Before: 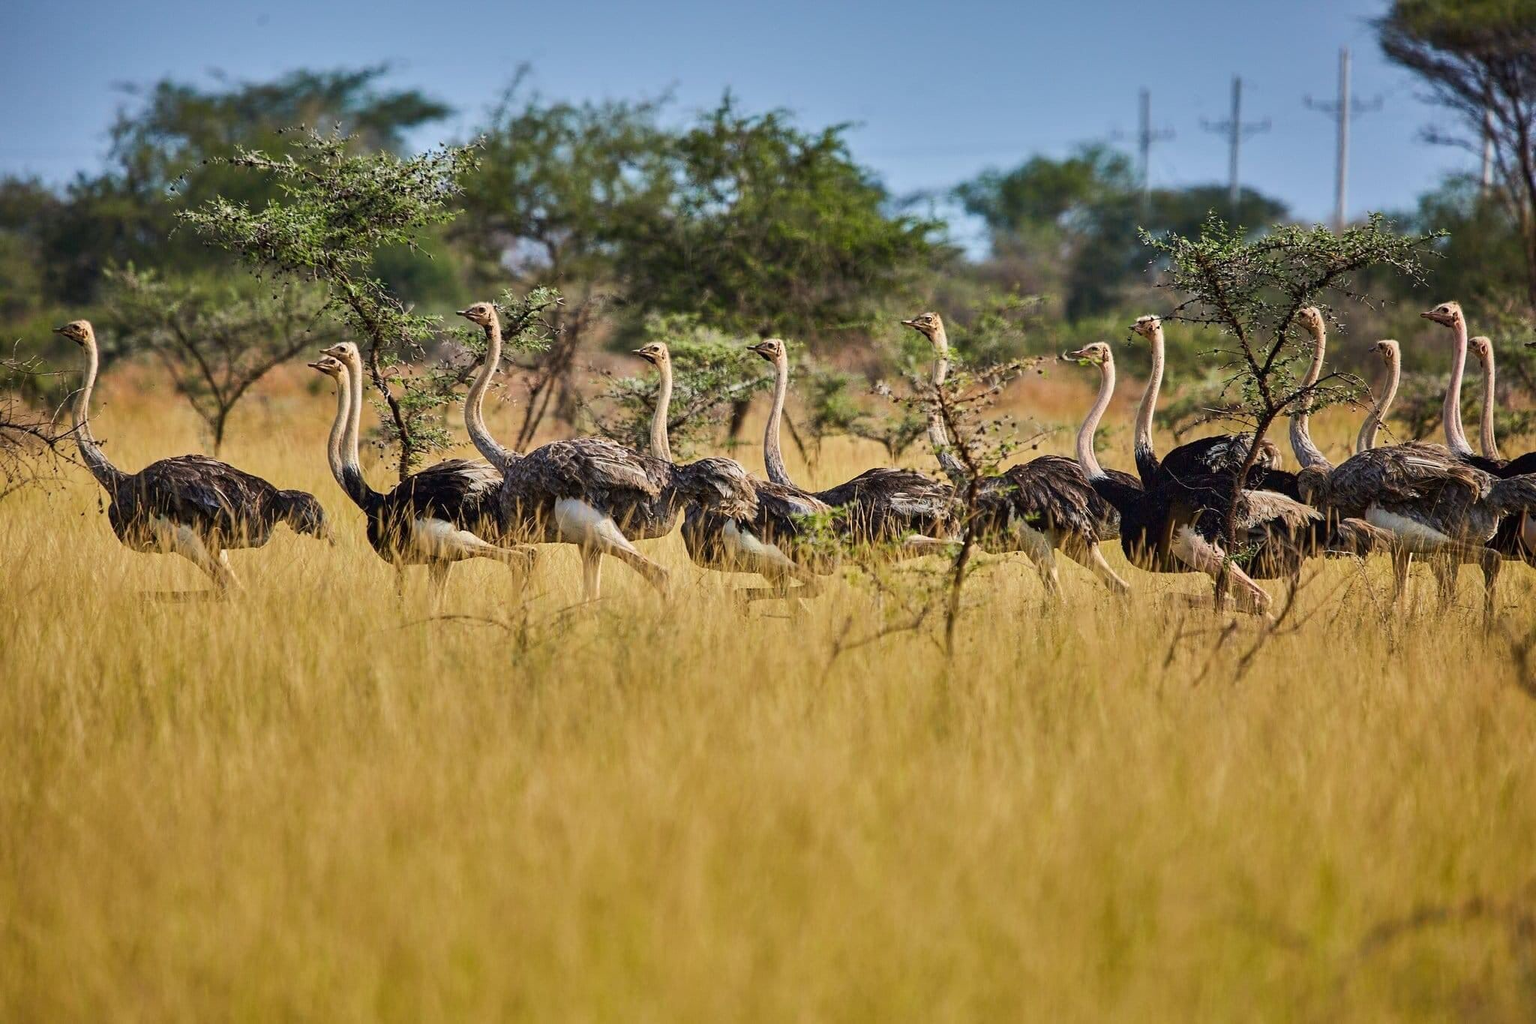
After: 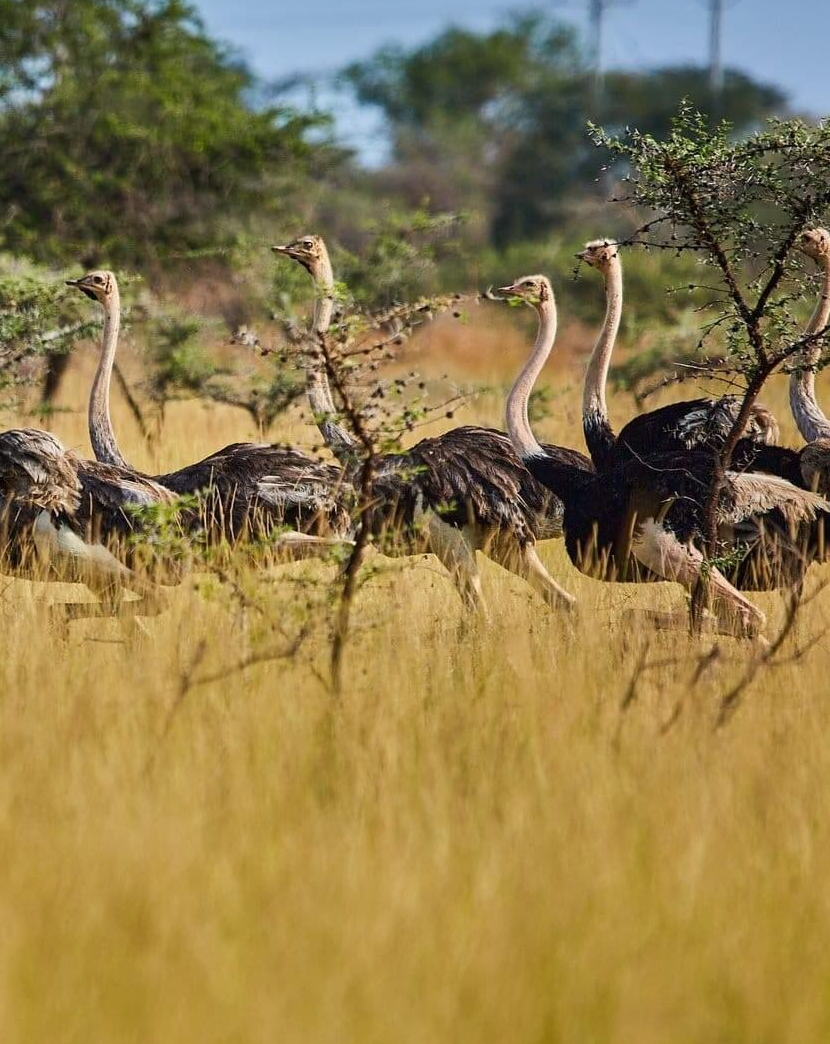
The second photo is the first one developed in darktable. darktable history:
crop: left 45.458%, top 13.327%, right 14.002%, bottom 10.13%
